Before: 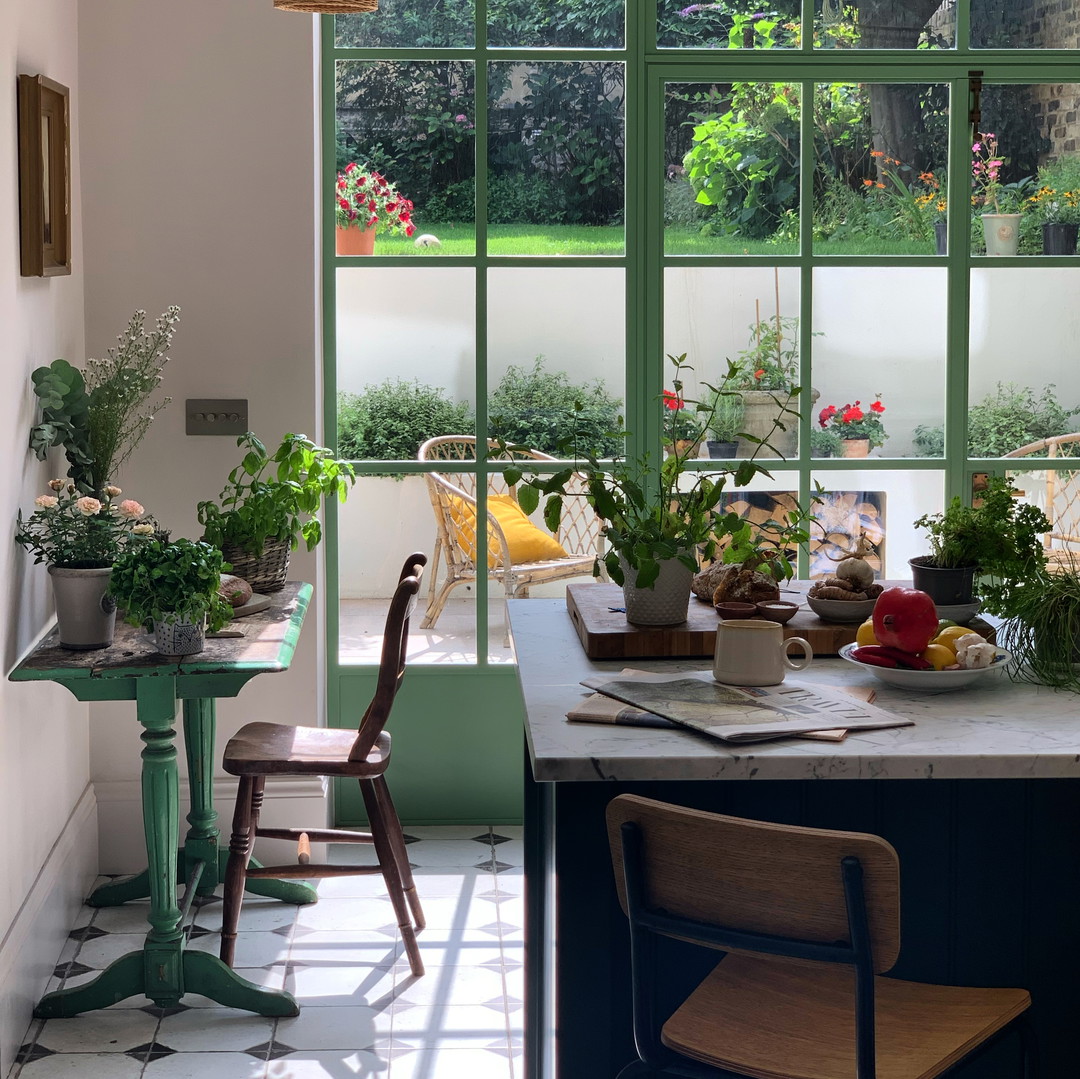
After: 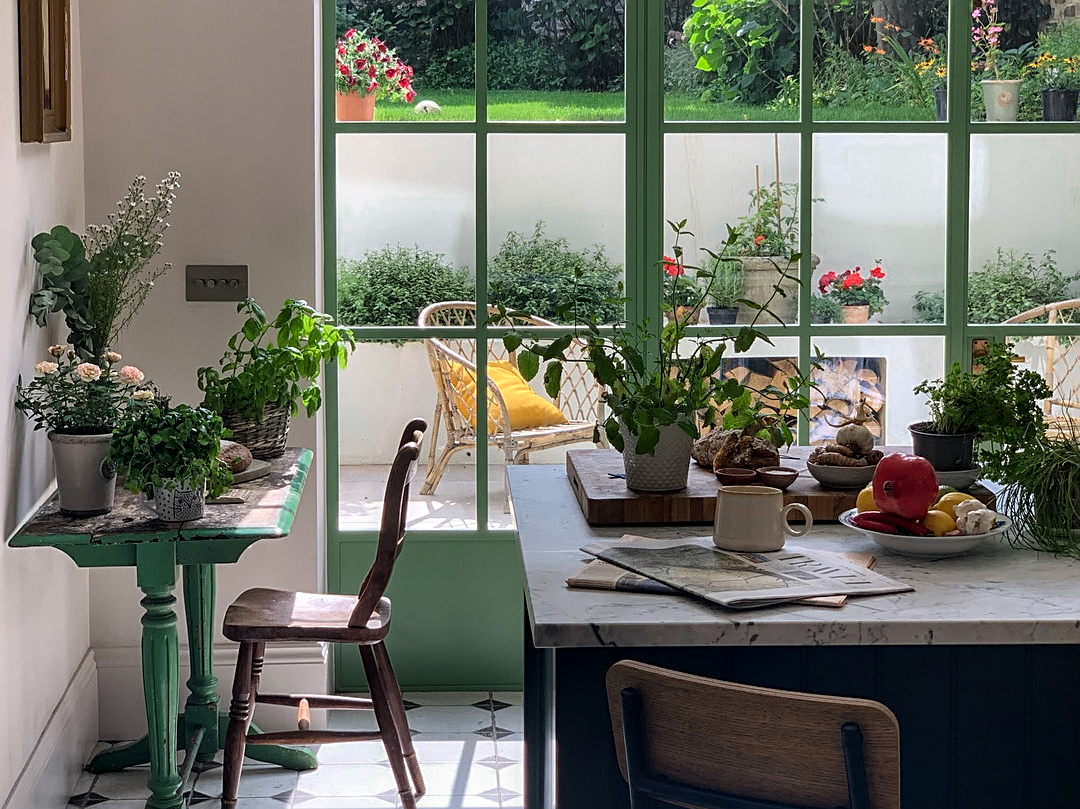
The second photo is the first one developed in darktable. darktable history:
sharpen: on, module defaults
crop and rotate: top 12.5%, bottom 12.5%
color zones: curves: ch0 [(0.25, 0.5) (0.636, 0.25) (0.75, 0.5)]
local contrast: on, module defaults
